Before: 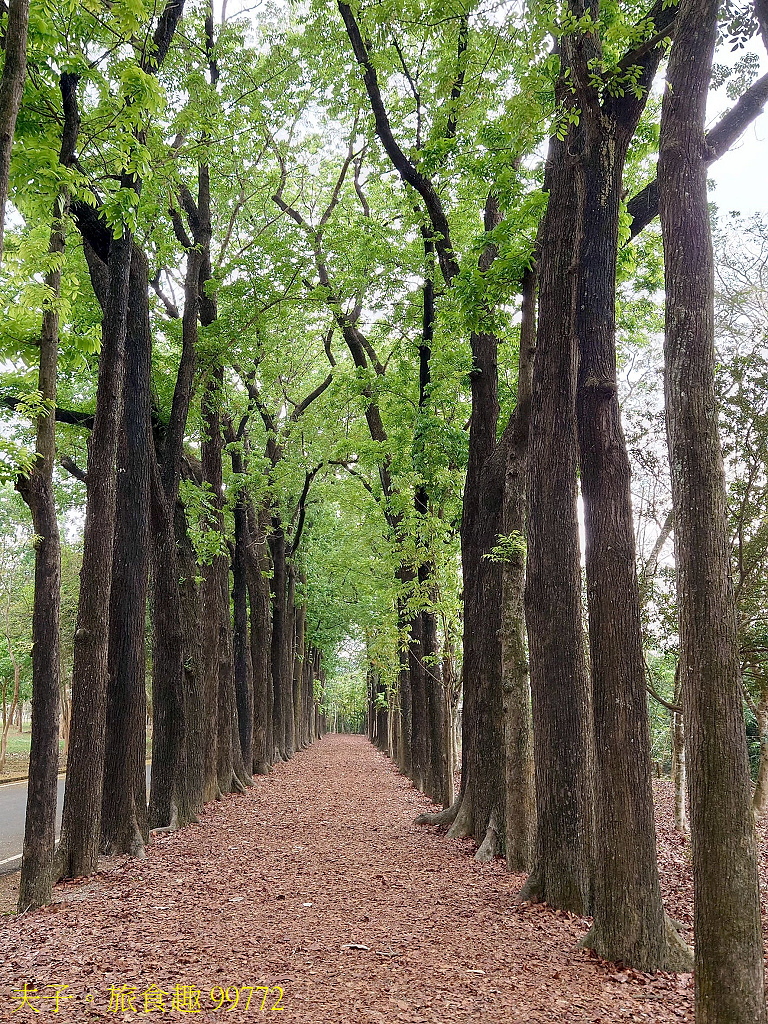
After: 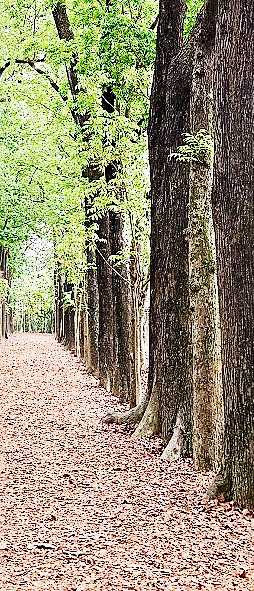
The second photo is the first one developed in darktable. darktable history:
exposure: black level correction 0, exposure 1.5 EV, compensate exposure bias true, compensate highlight preservation false
crop: left 40.878%, top 39.176%, right 25.993%, bottom 3.081%
sharpen: on, module defaults
sigmoid: contrast 2, skew -0.2, preserve hue 0%, red attenuation 0.1, red rotation 0.035, green attenuation 0.1, green rotation -0.017, blue attenuation 0.15, blue rotation -0.052, base primaries Rec2020
grain: on, module defaults
